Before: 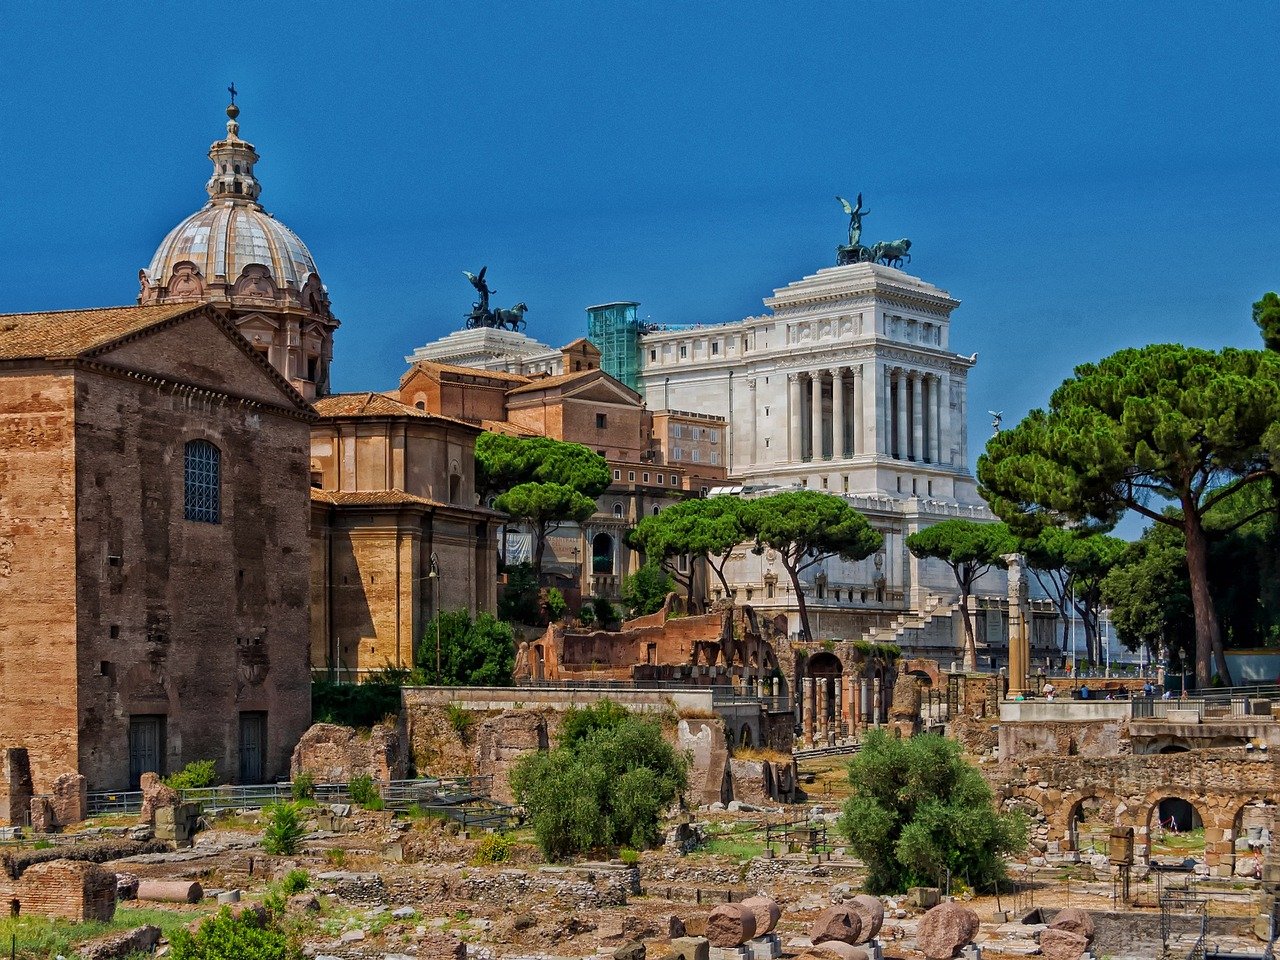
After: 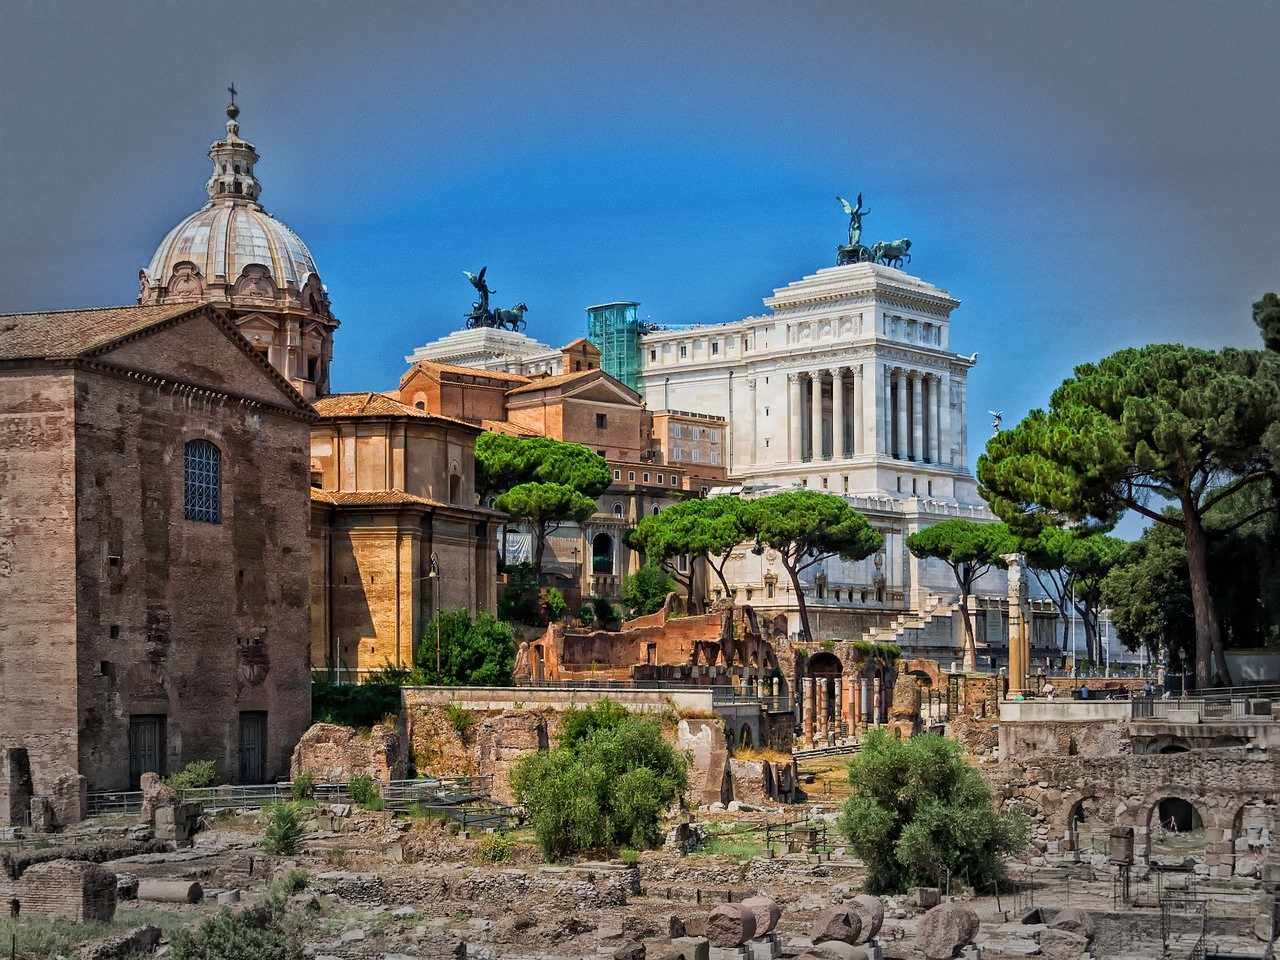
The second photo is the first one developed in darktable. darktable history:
base curve: curves: ch0 [(0, 0) (0.088, 0.125) (0.176, 0.251) (0.354, 0.501) (0.613, 0.749) (1, 0.877)]
vignetting: fall-off start 66.39%, fall-off radius 39.78%, brightness -0.446, saturation -0.691, automatic ratio true, width/height ratio 0.678
